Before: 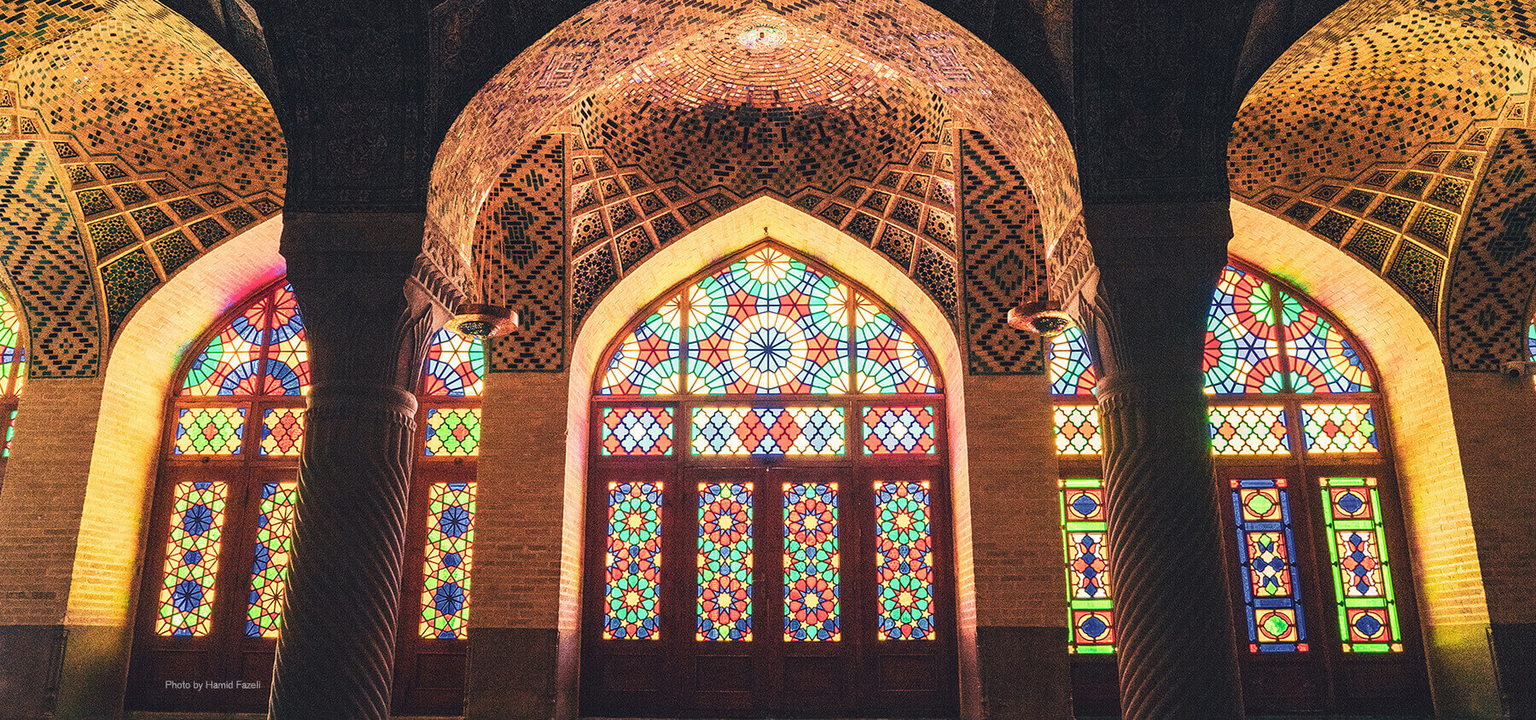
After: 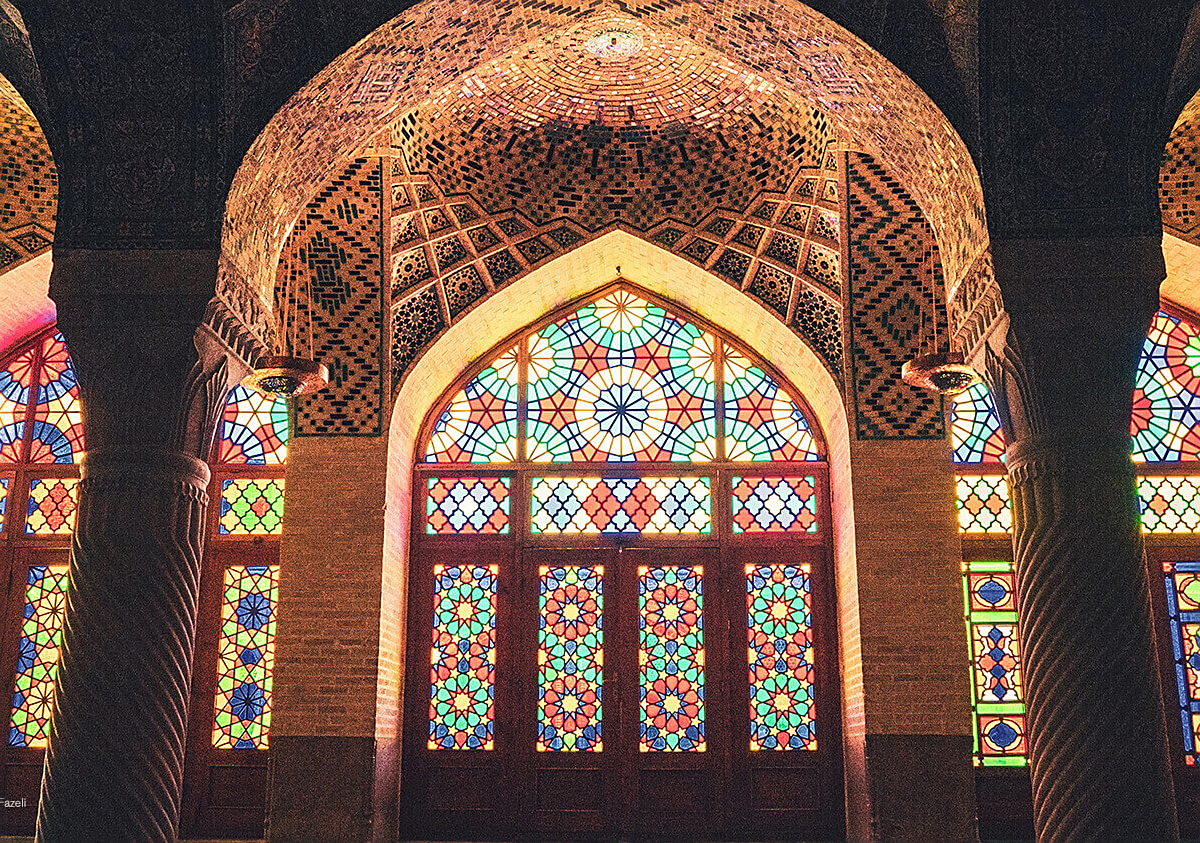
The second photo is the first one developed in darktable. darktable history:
crop and rotate: left 15.546%, right 17.787%
sharpen: on, module defaults
